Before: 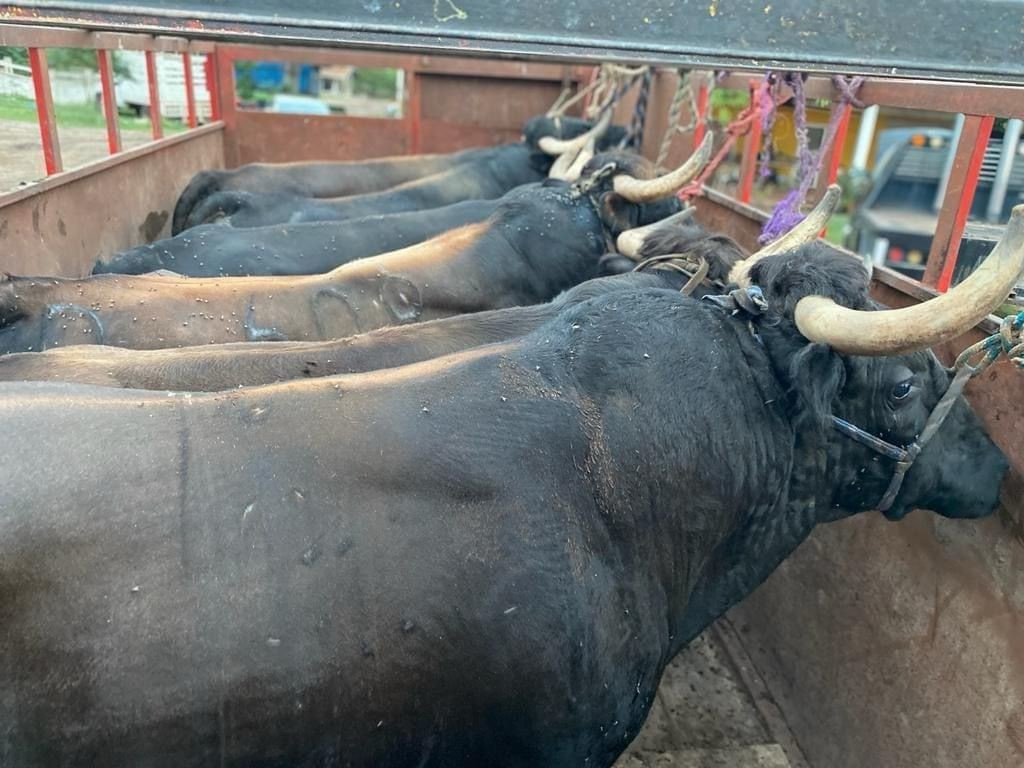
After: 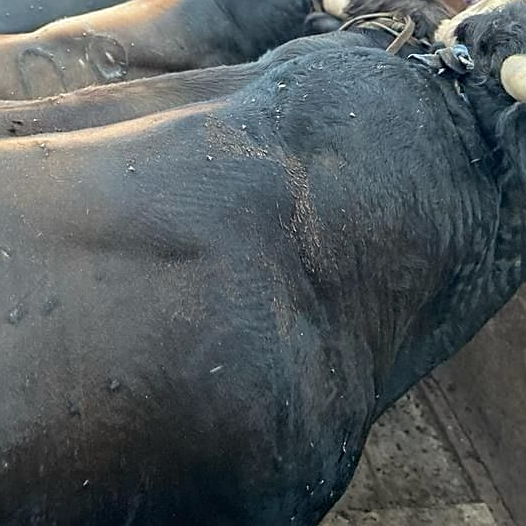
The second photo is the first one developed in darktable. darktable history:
sharpen: on, module defaults
crop and rotate: left 28.763%, top 31.4%, right 19.832%
